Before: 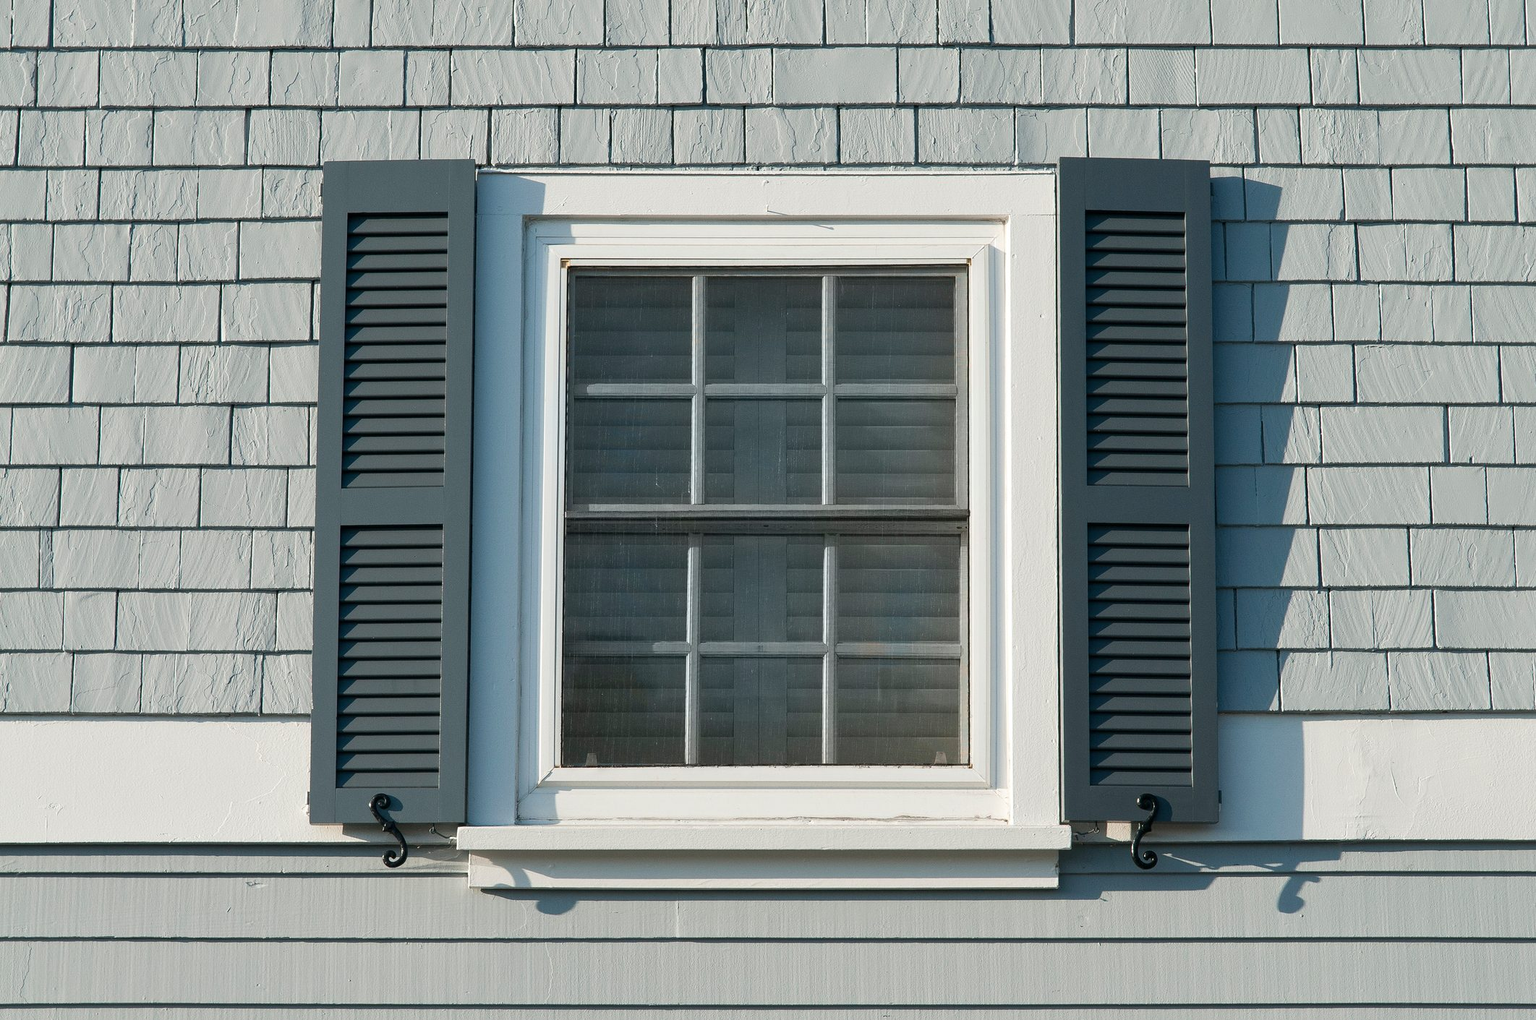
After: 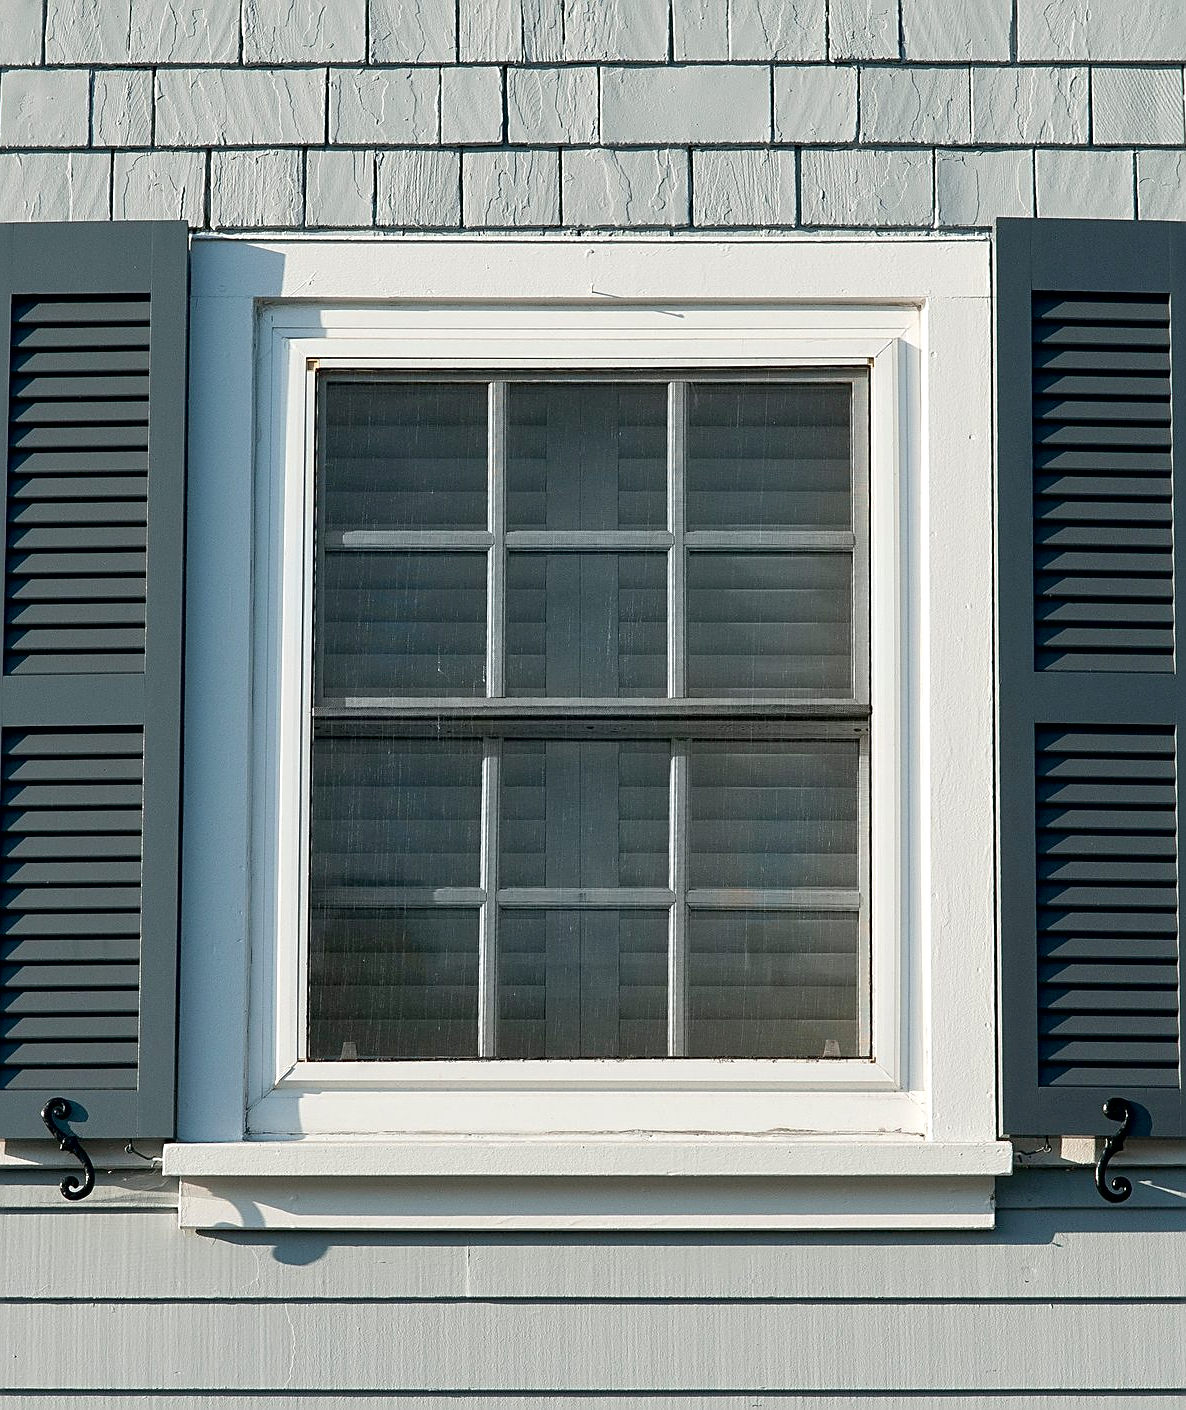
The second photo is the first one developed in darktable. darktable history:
exposure: black level correction 0.007, exposure 0.093 EV, compensate exposure bias true, compensate highlight preservation false
sharpen: amount 0.546
crop: left 22.091%, right 22.033%, bottom 0.011%
tone equalizer: on, module defaults
contrast brightness saturation: saturation -0.047
